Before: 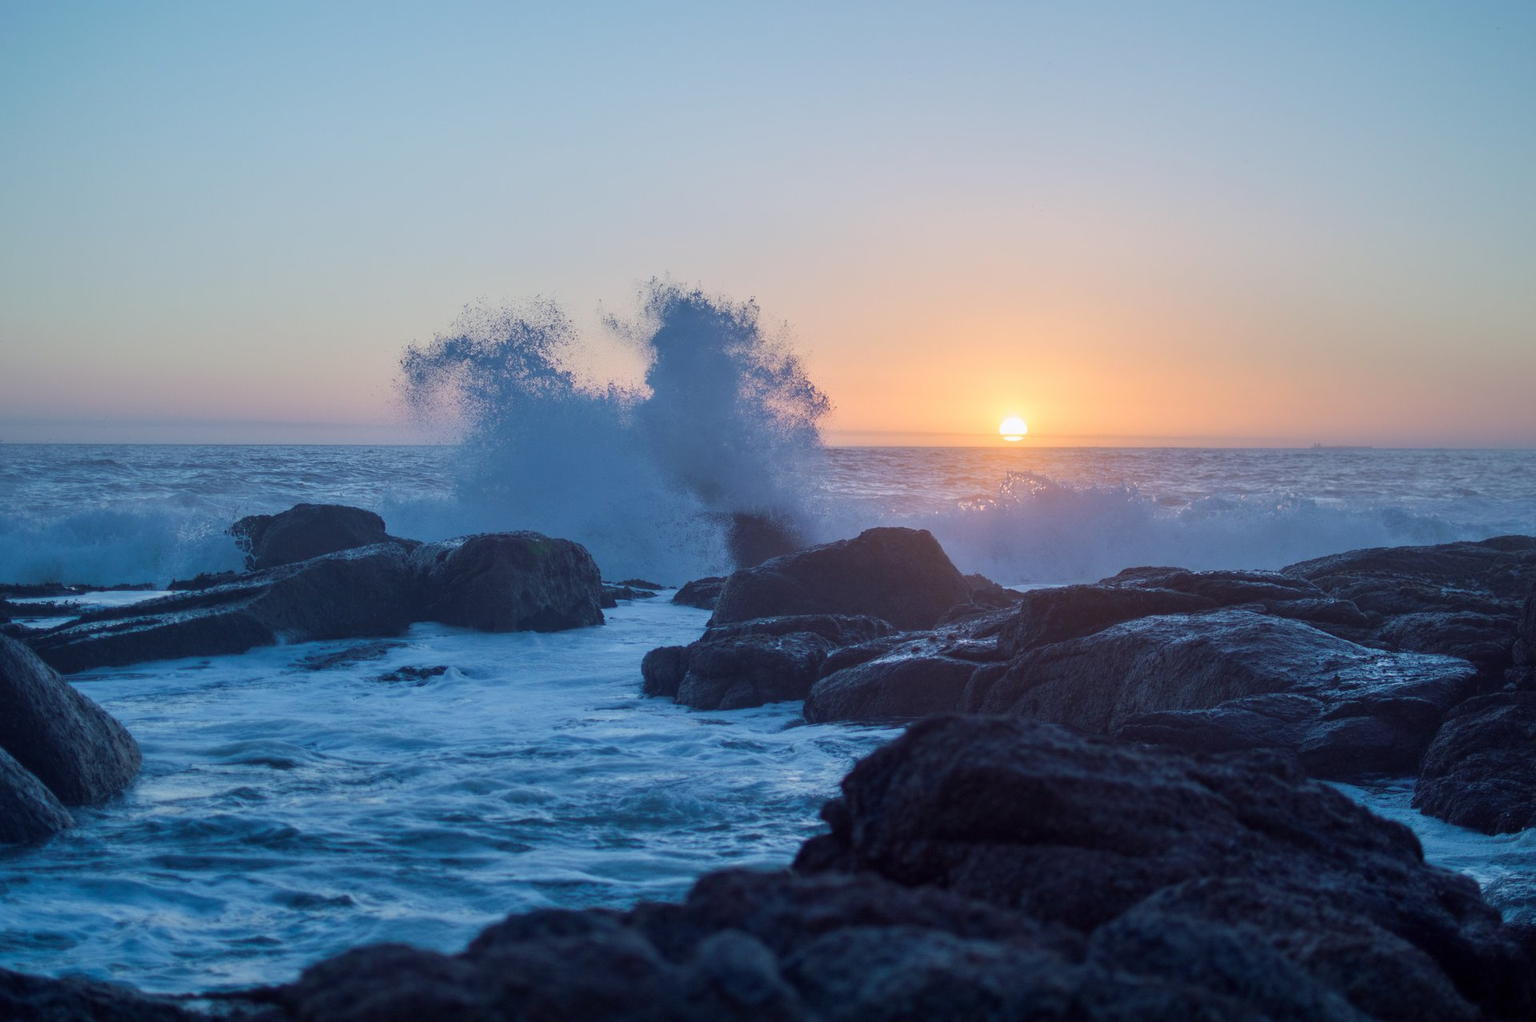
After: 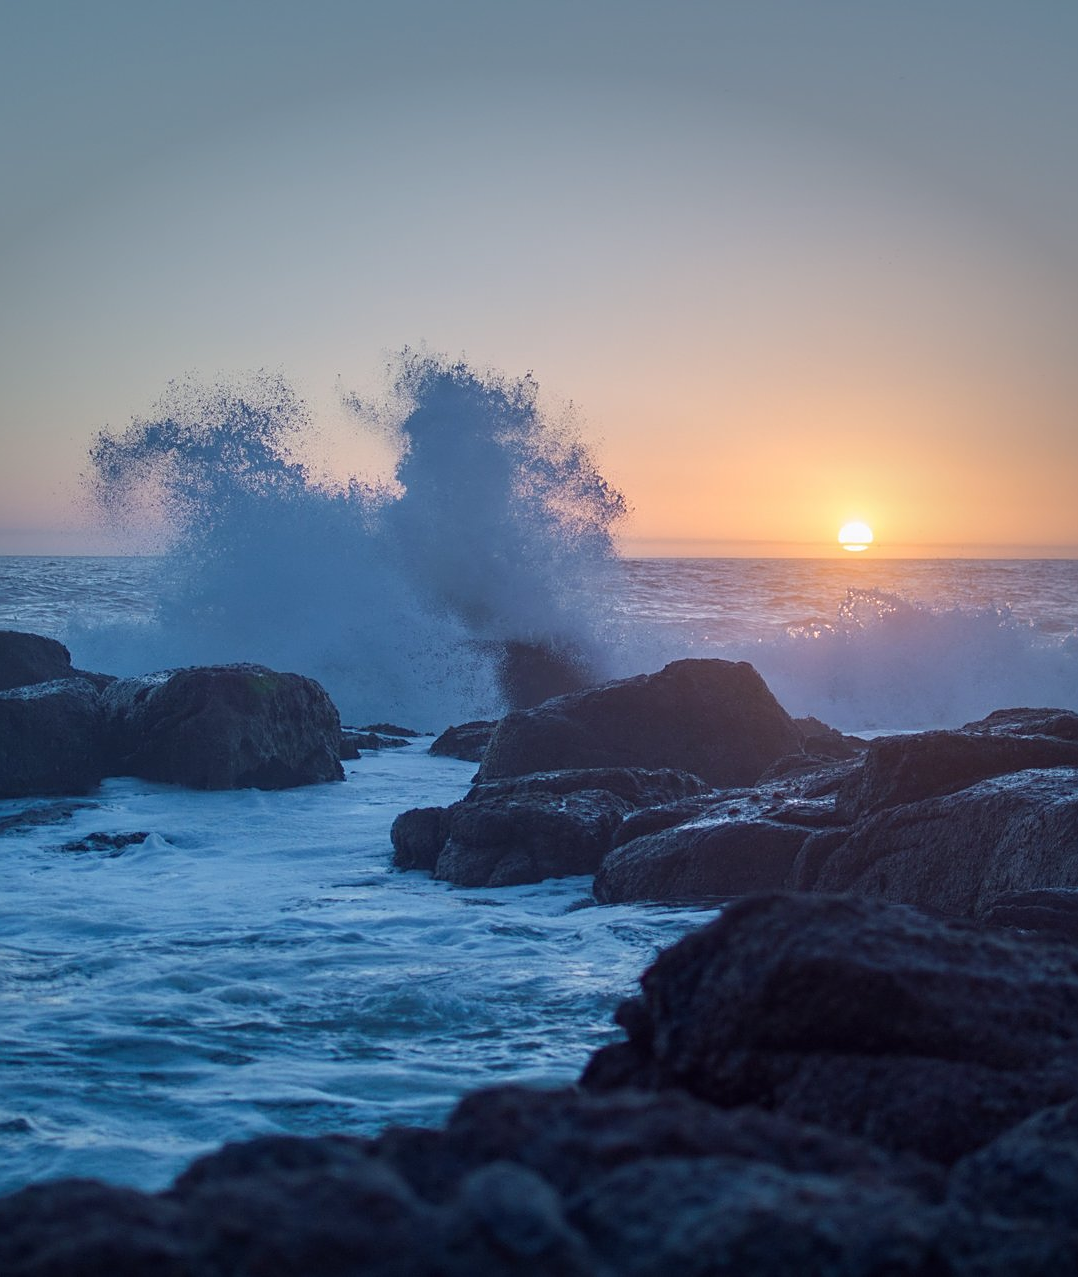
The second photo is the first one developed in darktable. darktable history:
crop: left 21.431%, right 22.409%
sharpen: on, module defaults
vignetting: saturation -0.02, center (-0.027, 0.398), unbound false
